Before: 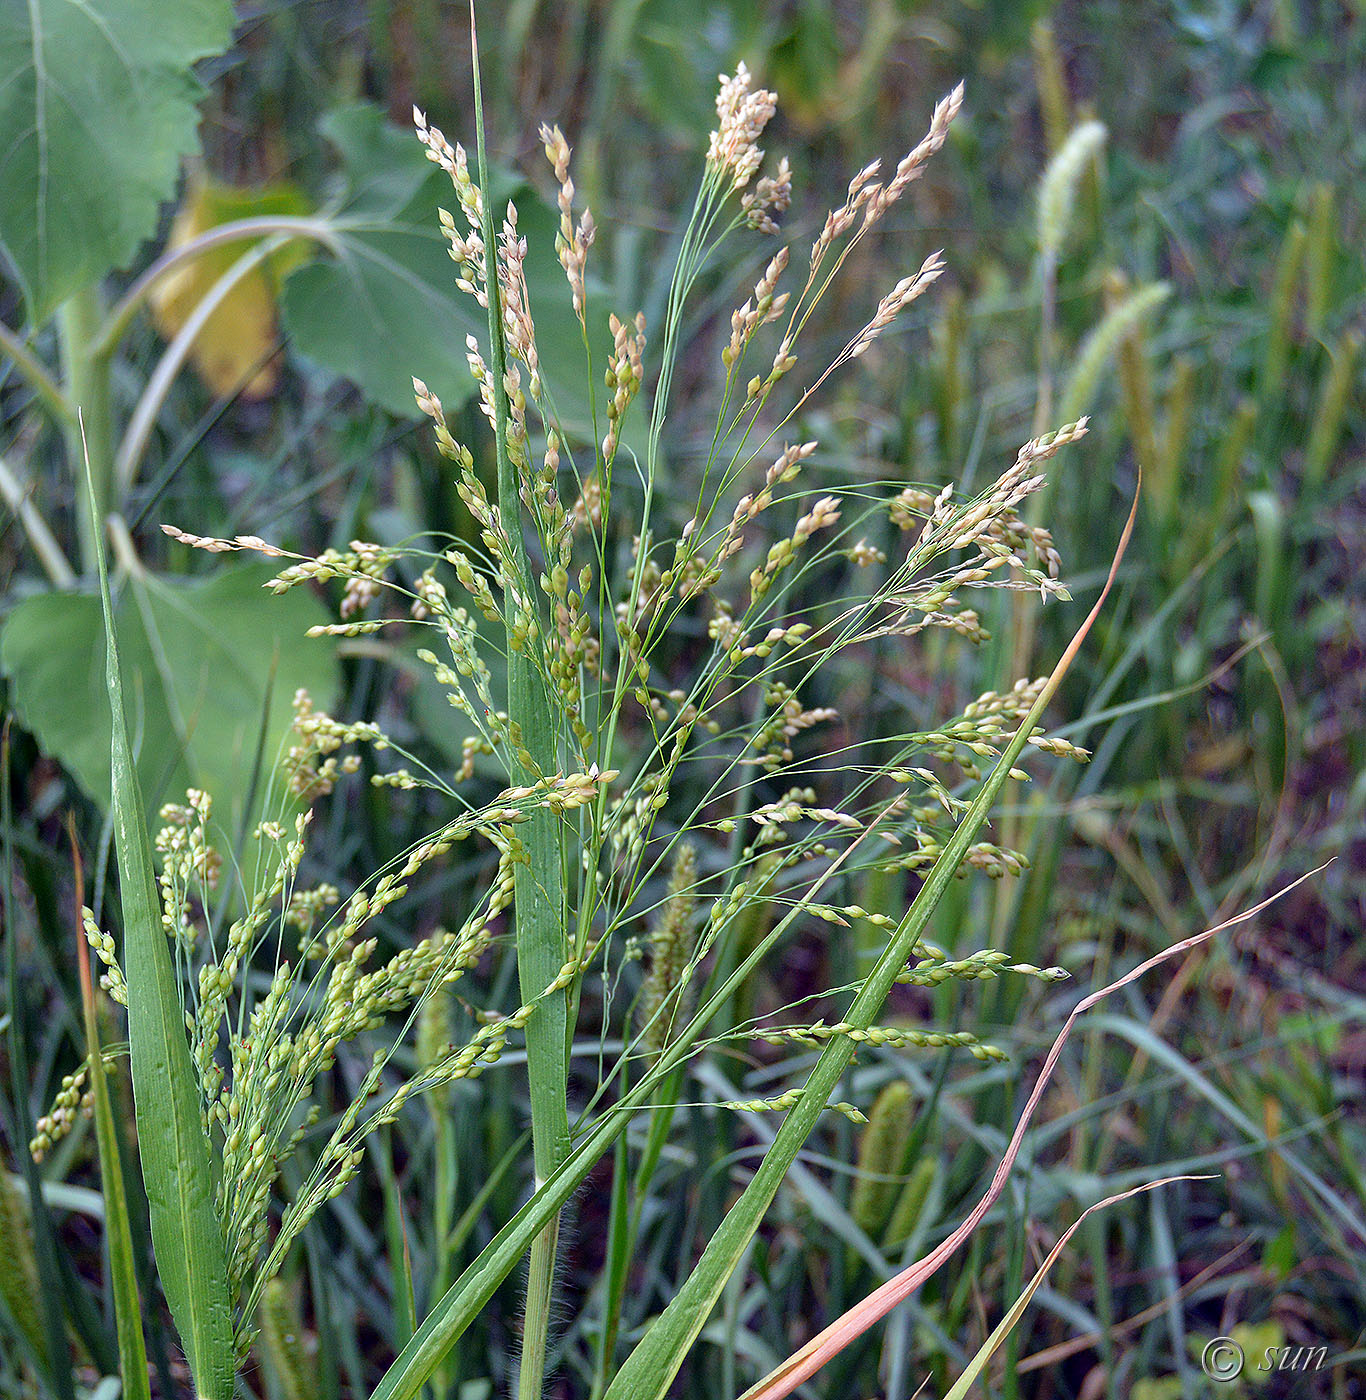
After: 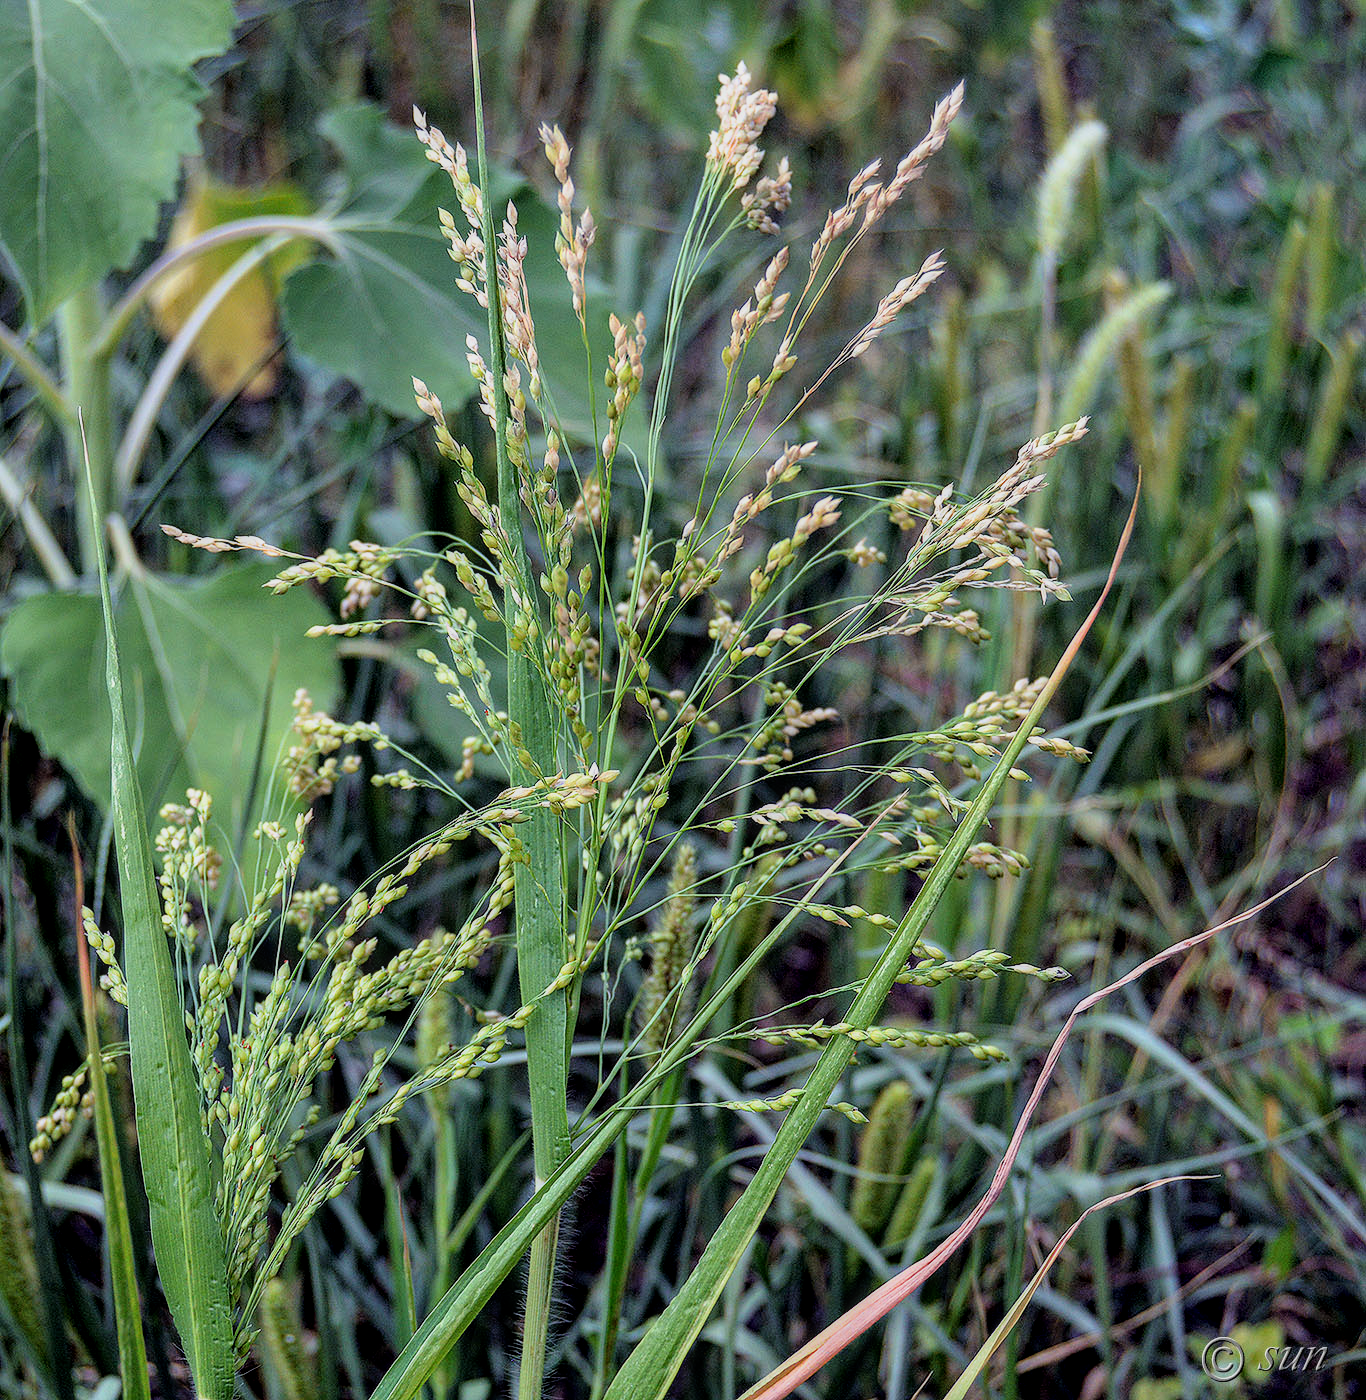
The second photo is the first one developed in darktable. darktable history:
local contrast: on, module defaults
filmic rgb: black relative exposure -7.72 EV, white relative exposure 4.38 EV, hardness 3.76, latitude 49.07%, contrast 1.101, preserve chrominance RGB euclidean norm, color science v5 (2021), iterations of high-quality reconstruction 0, contrast in shadows safe, contrast in highlights safe
